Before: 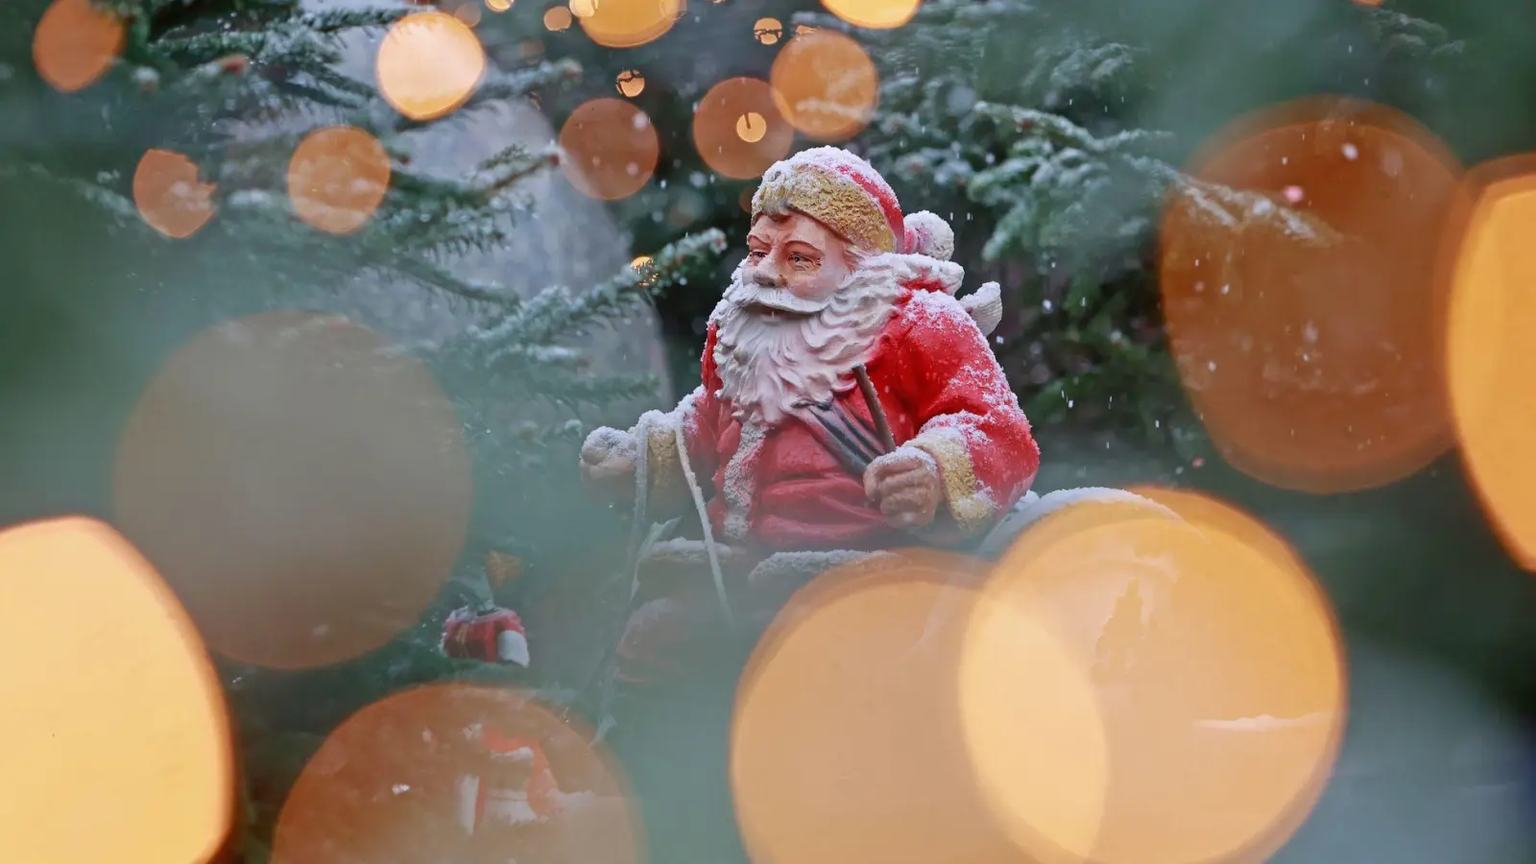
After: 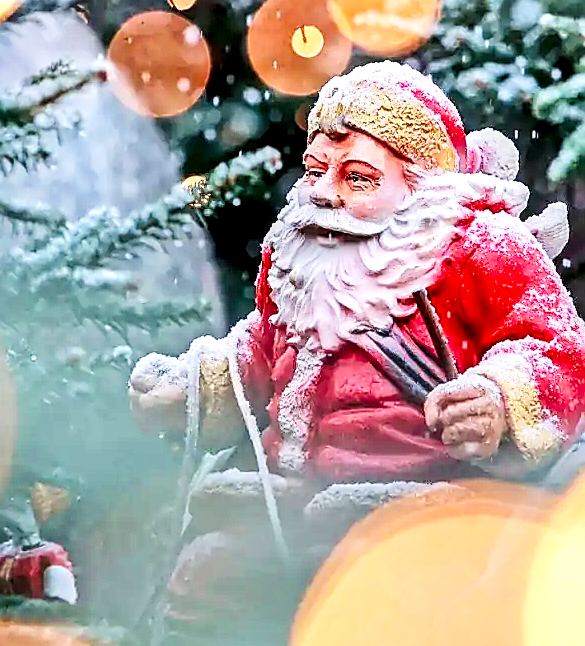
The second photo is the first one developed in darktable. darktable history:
local contrast: detail 160%
crop and rotate: left 29.766%, top 10.2%, right 33.668%, bottom 18.012%
tone curve: curves: ch0 [(0, 0) (0.003, 0.016) (0.011, 0.016) (0.025, 0.016) (0.044, 0.017) (0.069, 0.026) (0.1, 0.044) (0.136, 0.074) (0.177, 0.121) (0.224, 0.183) (0.277, 0.248) (0.335, 0.326) (0.399, 0.413) (0.468, 0.511) (0.543, 0.612) (0.623, 0.717) (0.709, 0.818) (0.801, 0.911) (0.898, 0.979) (1, 1)], preserve colors none
exposure: compensate highlight preservation false
tone equalizer: -7 EV 0.156 EV, -6 EV 0.608 EV, -5 EV 1.12 EV, -4 EV 1.29 EV, -3 EV 1.18 EV, -2 EV 0.6 EV, -1 EV 0.158 EV, edges refinement/feathering 500, mask exposure compensation -1.57 EV, preserve details no
contrast brightness saturation: brightness -0.088
shadows and highlights: shadows 25.8, highlights -48.33, soften with gaussian
sharpen: radius 1.417, amount 1.24, threshold 0.617
